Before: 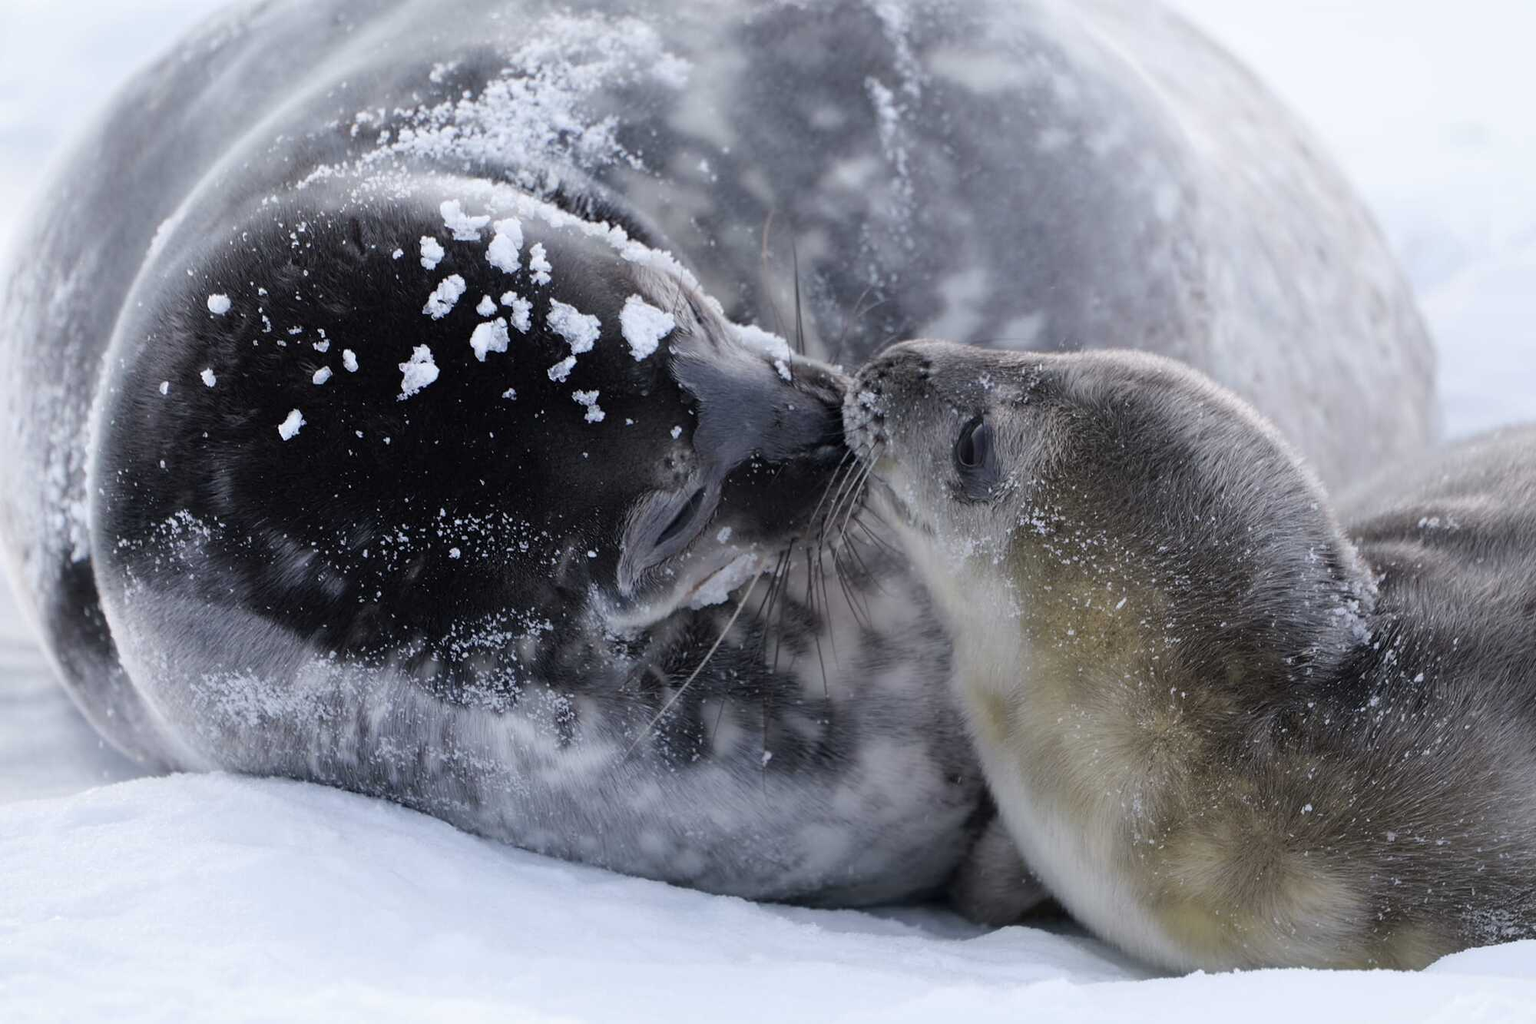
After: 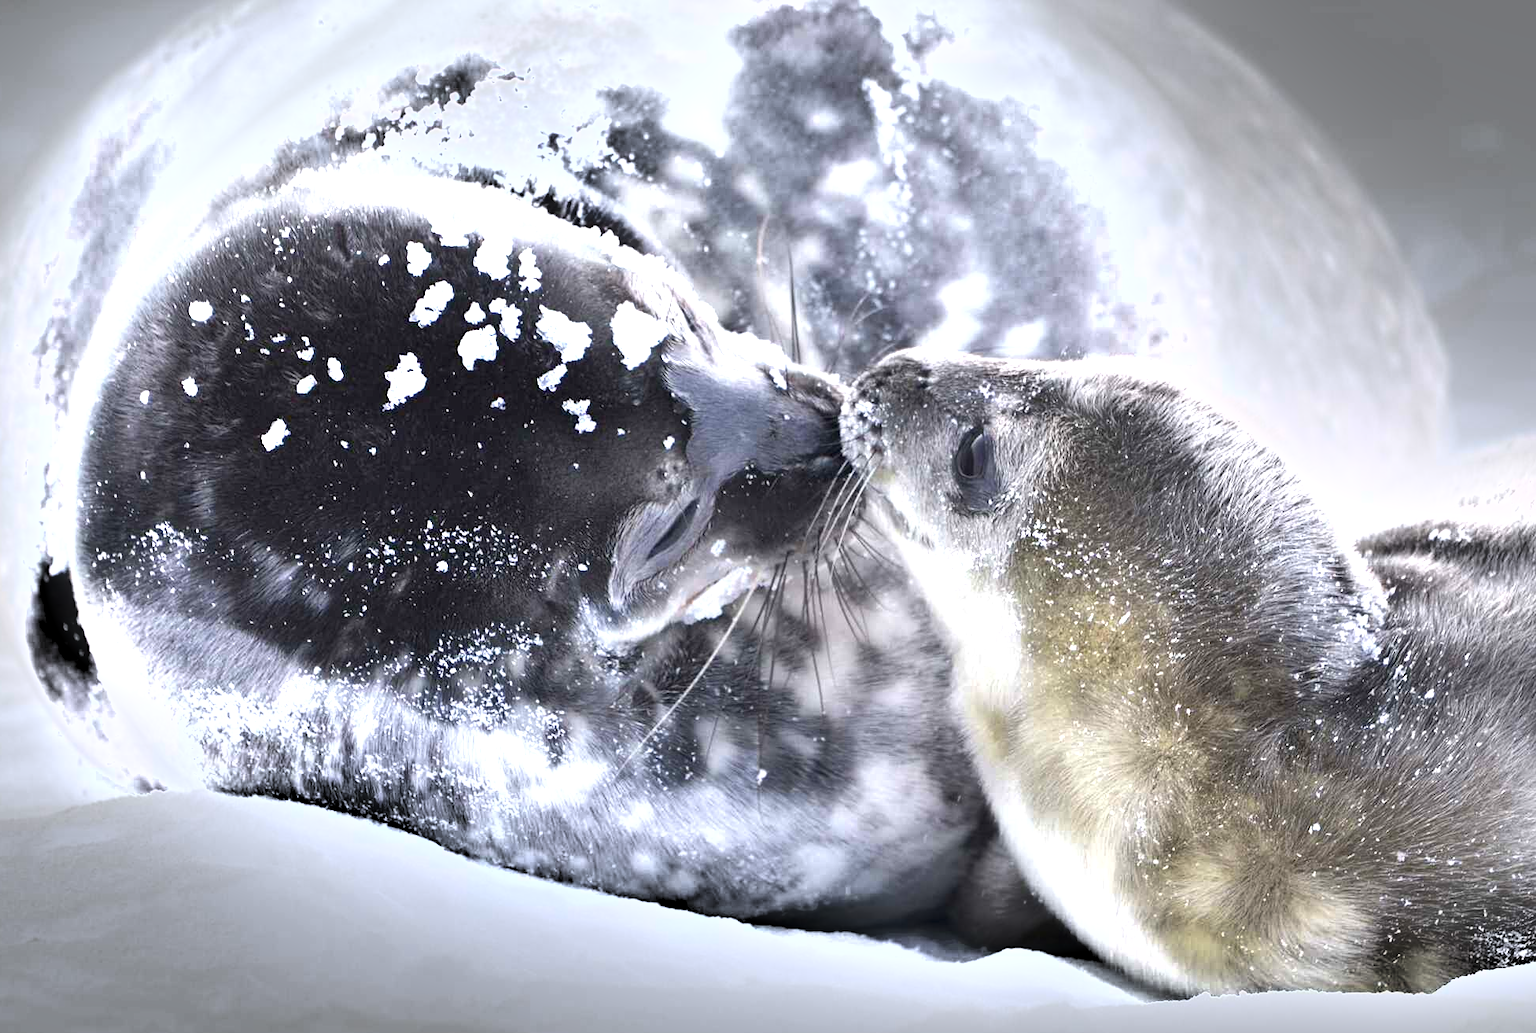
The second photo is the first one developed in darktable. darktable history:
shadows and highlights: highlights color adjustment 0.019%, soften with gaussian
exposure: black level correction 0, exposure 1.706 EV, compensate exposure bias true, compensate highlight preservation false
crop and rotate: left 1.542%, right 0.761%, bottom 1.41%
